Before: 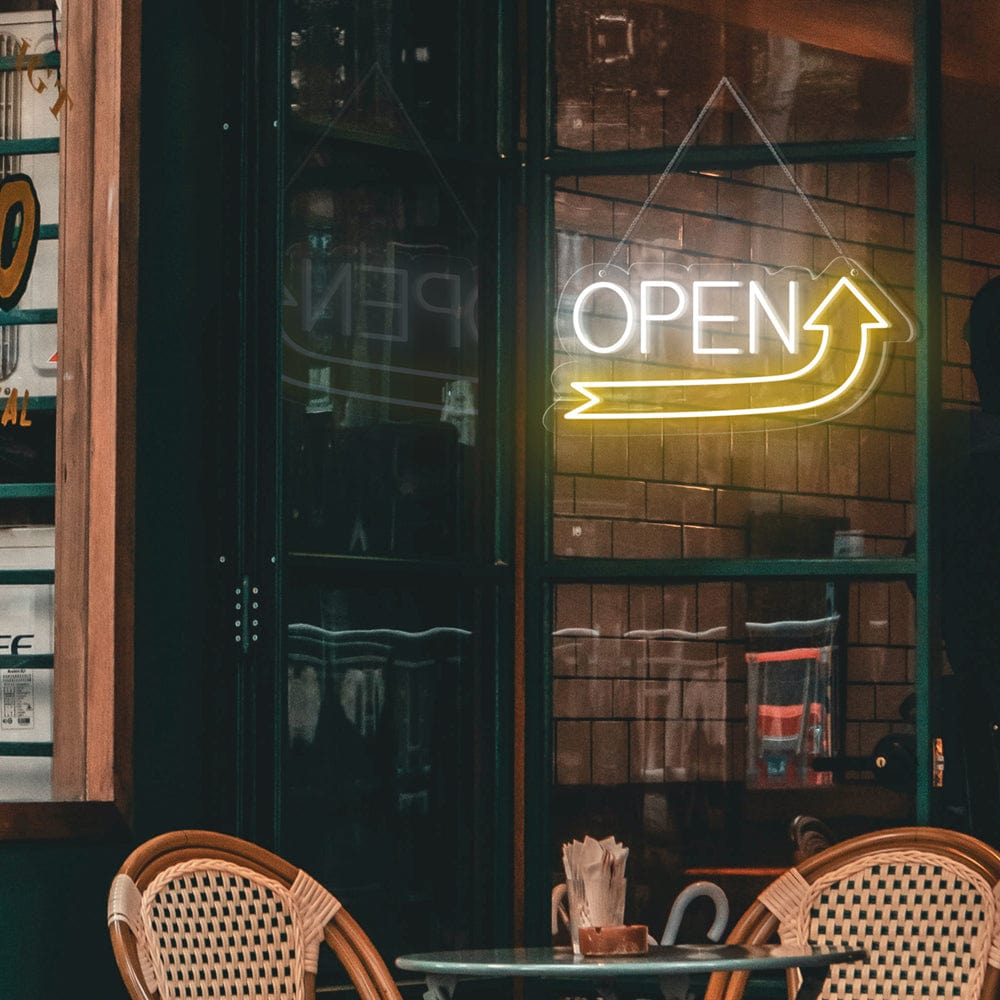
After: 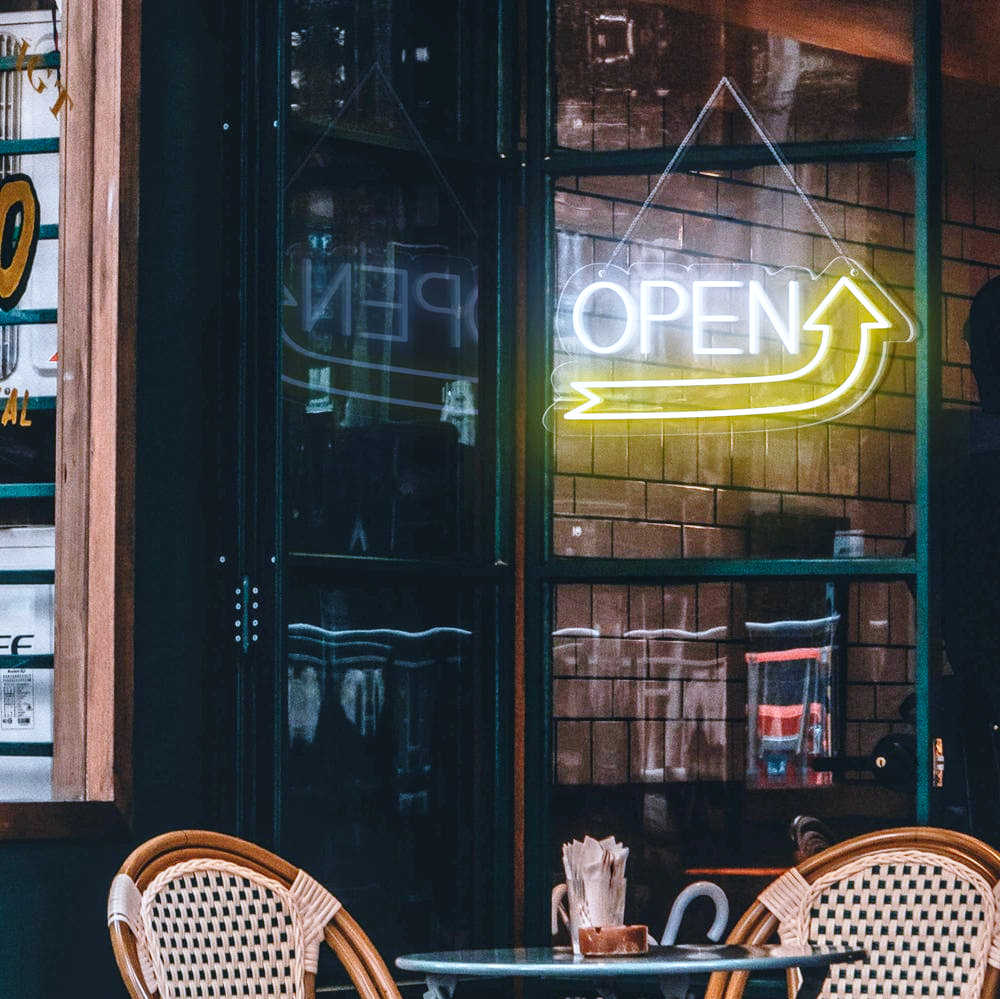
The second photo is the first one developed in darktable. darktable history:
exposure: black level correction 0.001, compensate highlight preservation false
white balance: red 0.871, blue 1.249
base curve: curves: ch0 [(0, 0) (0.028, 0.03) (0.121, 0.232) (0.46, 0.748) (0.859, 0.968) (1, 1)], preserve colors none
crop: bottom 0.071%
local contrast: on, module defaults
